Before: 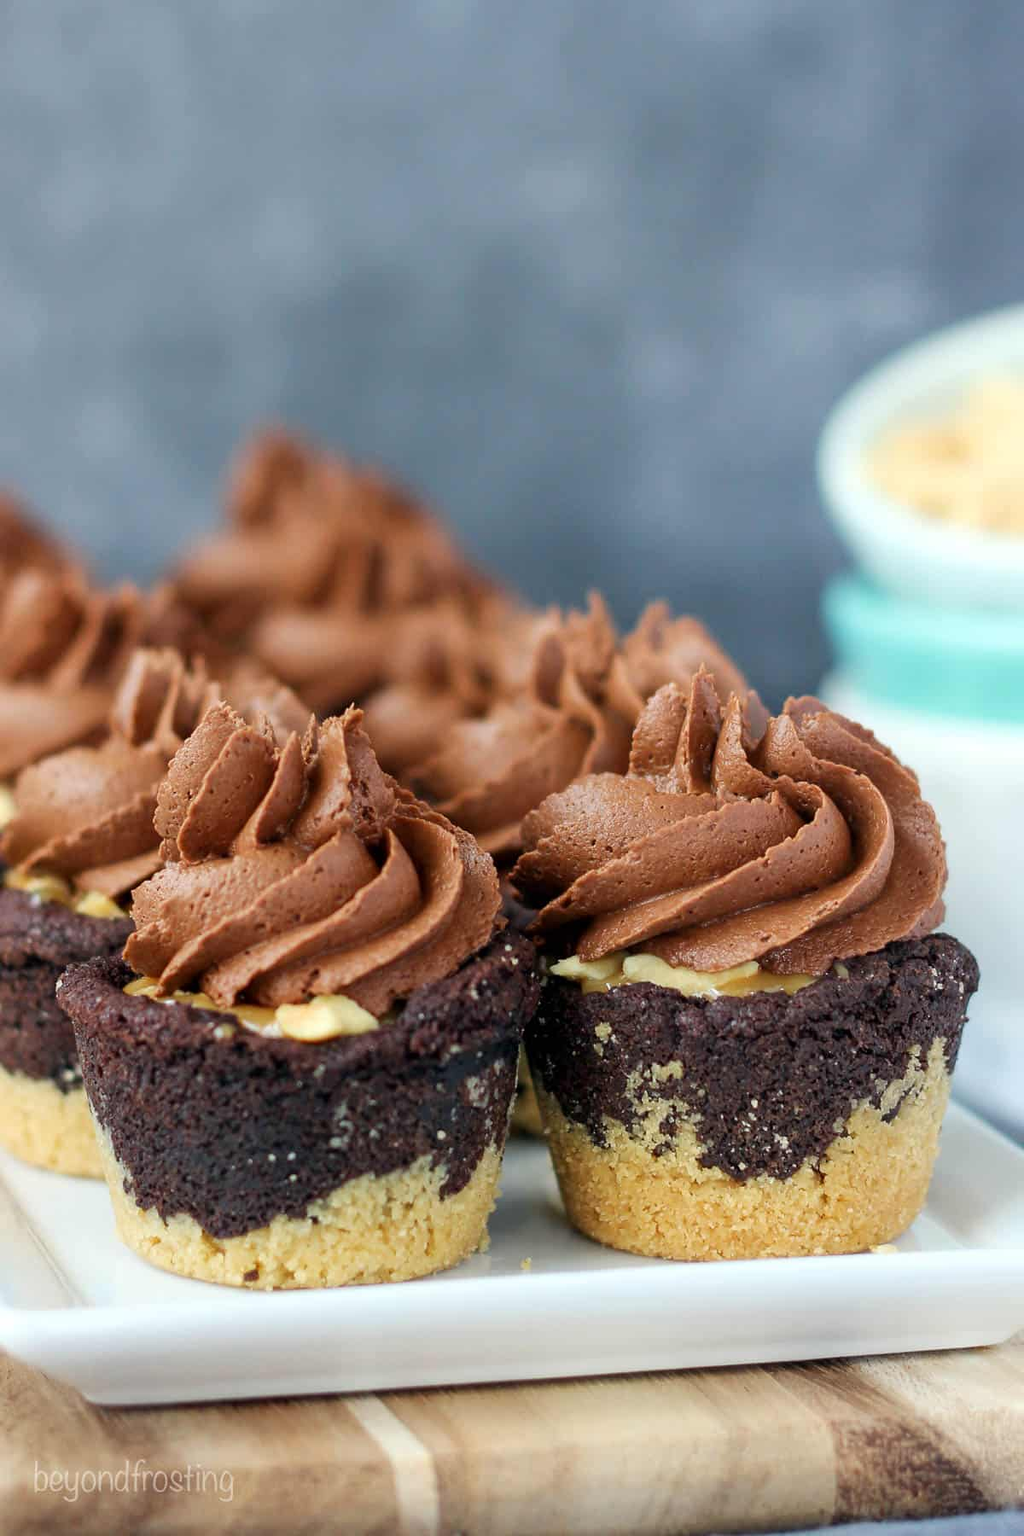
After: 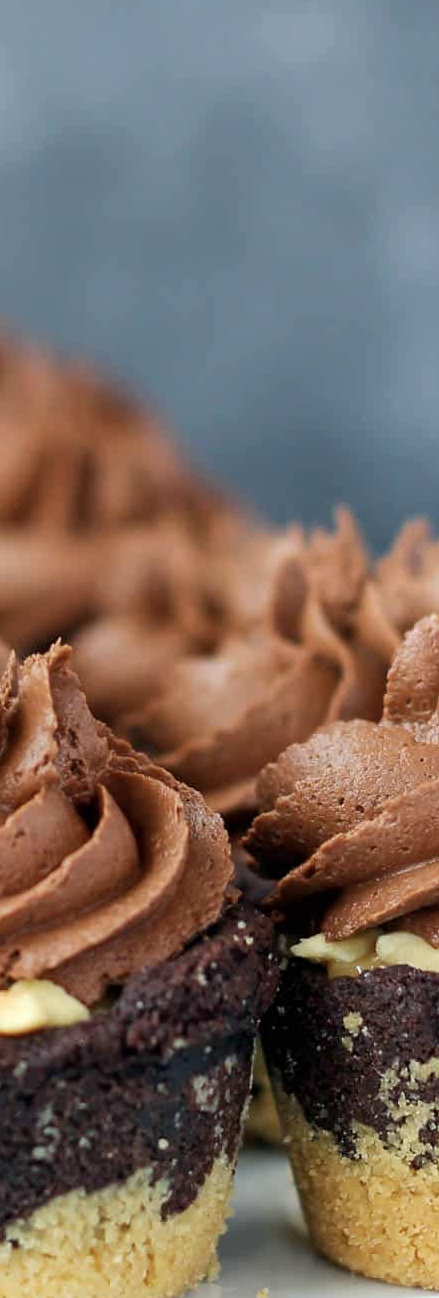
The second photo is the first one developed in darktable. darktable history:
color zones: curves: ch1 [(0, 0.469) (0.01, 0.469) (0.12, 0.446) (0.248, 0.469) (0.5, 0.5) (0.748, 0.5) (0.99, 0.469) (1, 0.469)]
crop and rotate: left 29.516%, top 10.354%, right 33.896%, bottom 17.516%
